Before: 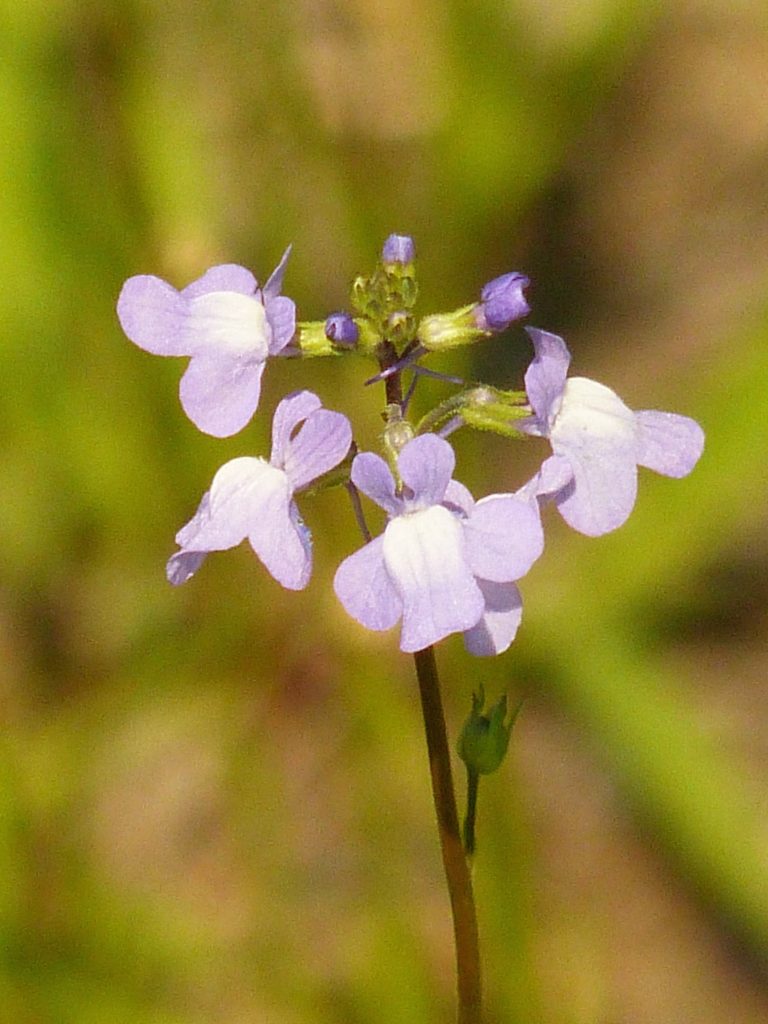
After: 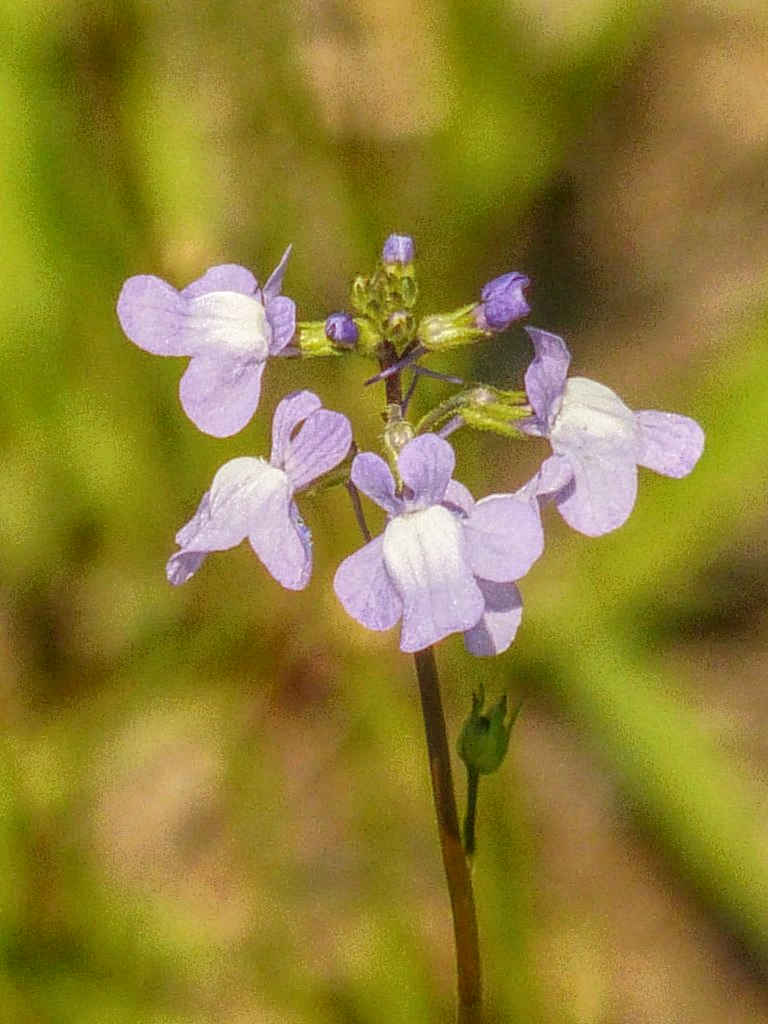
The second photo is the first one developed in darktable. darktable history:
local contrast: highlights 20%, shadows 29%, detail 200%, midtone range 0.2
